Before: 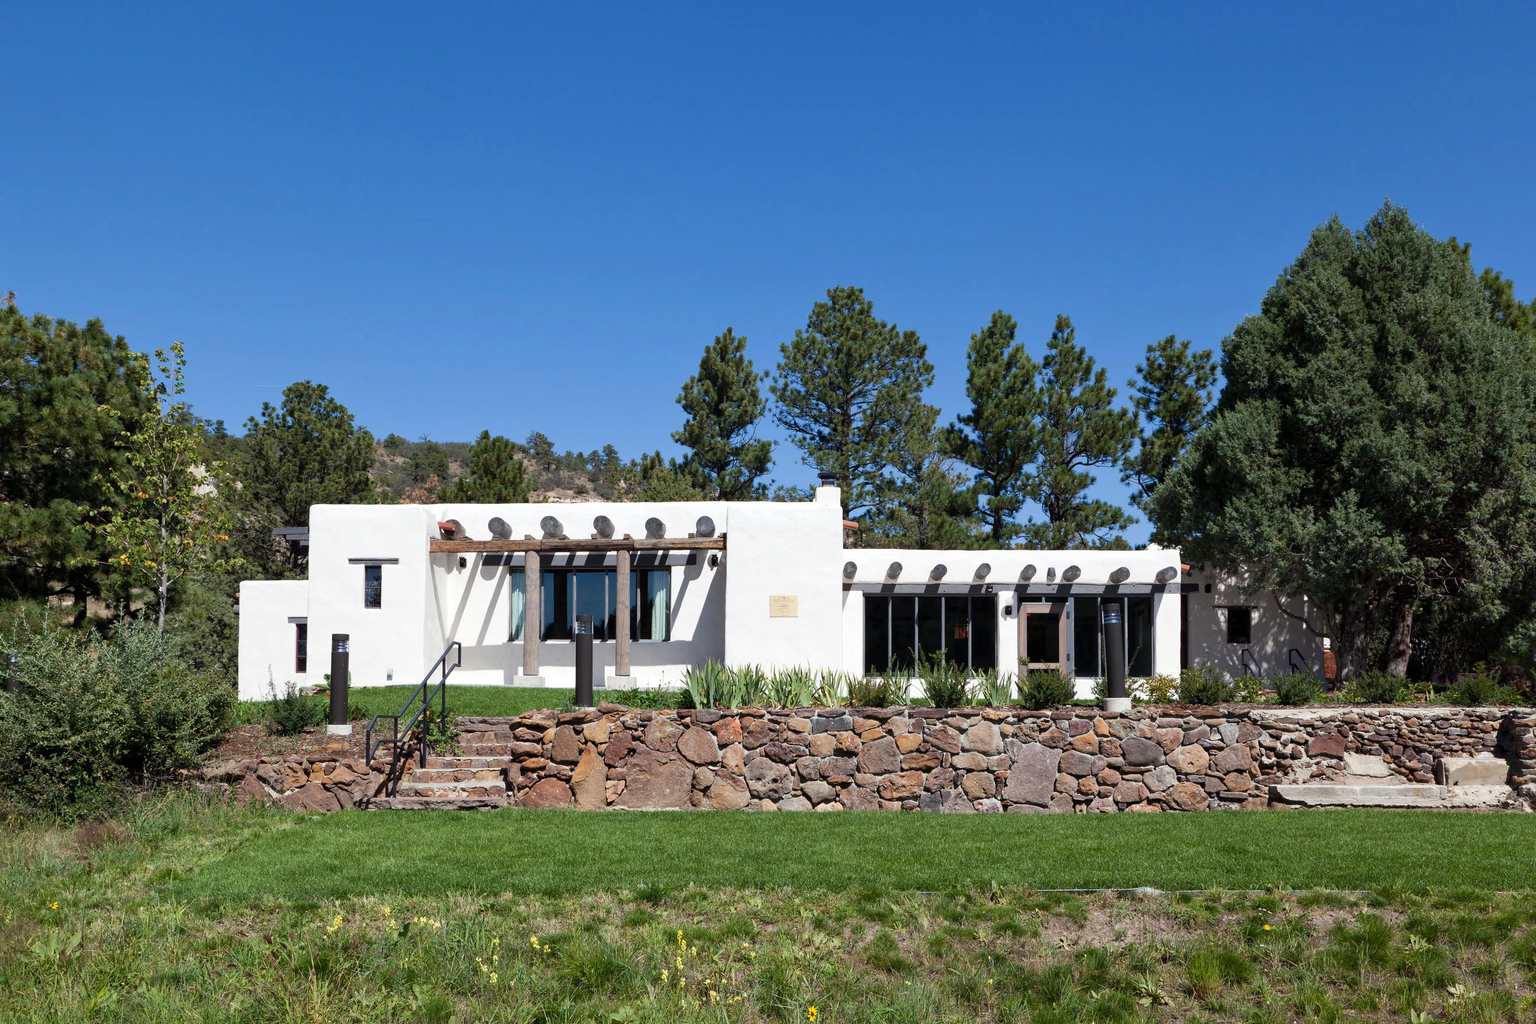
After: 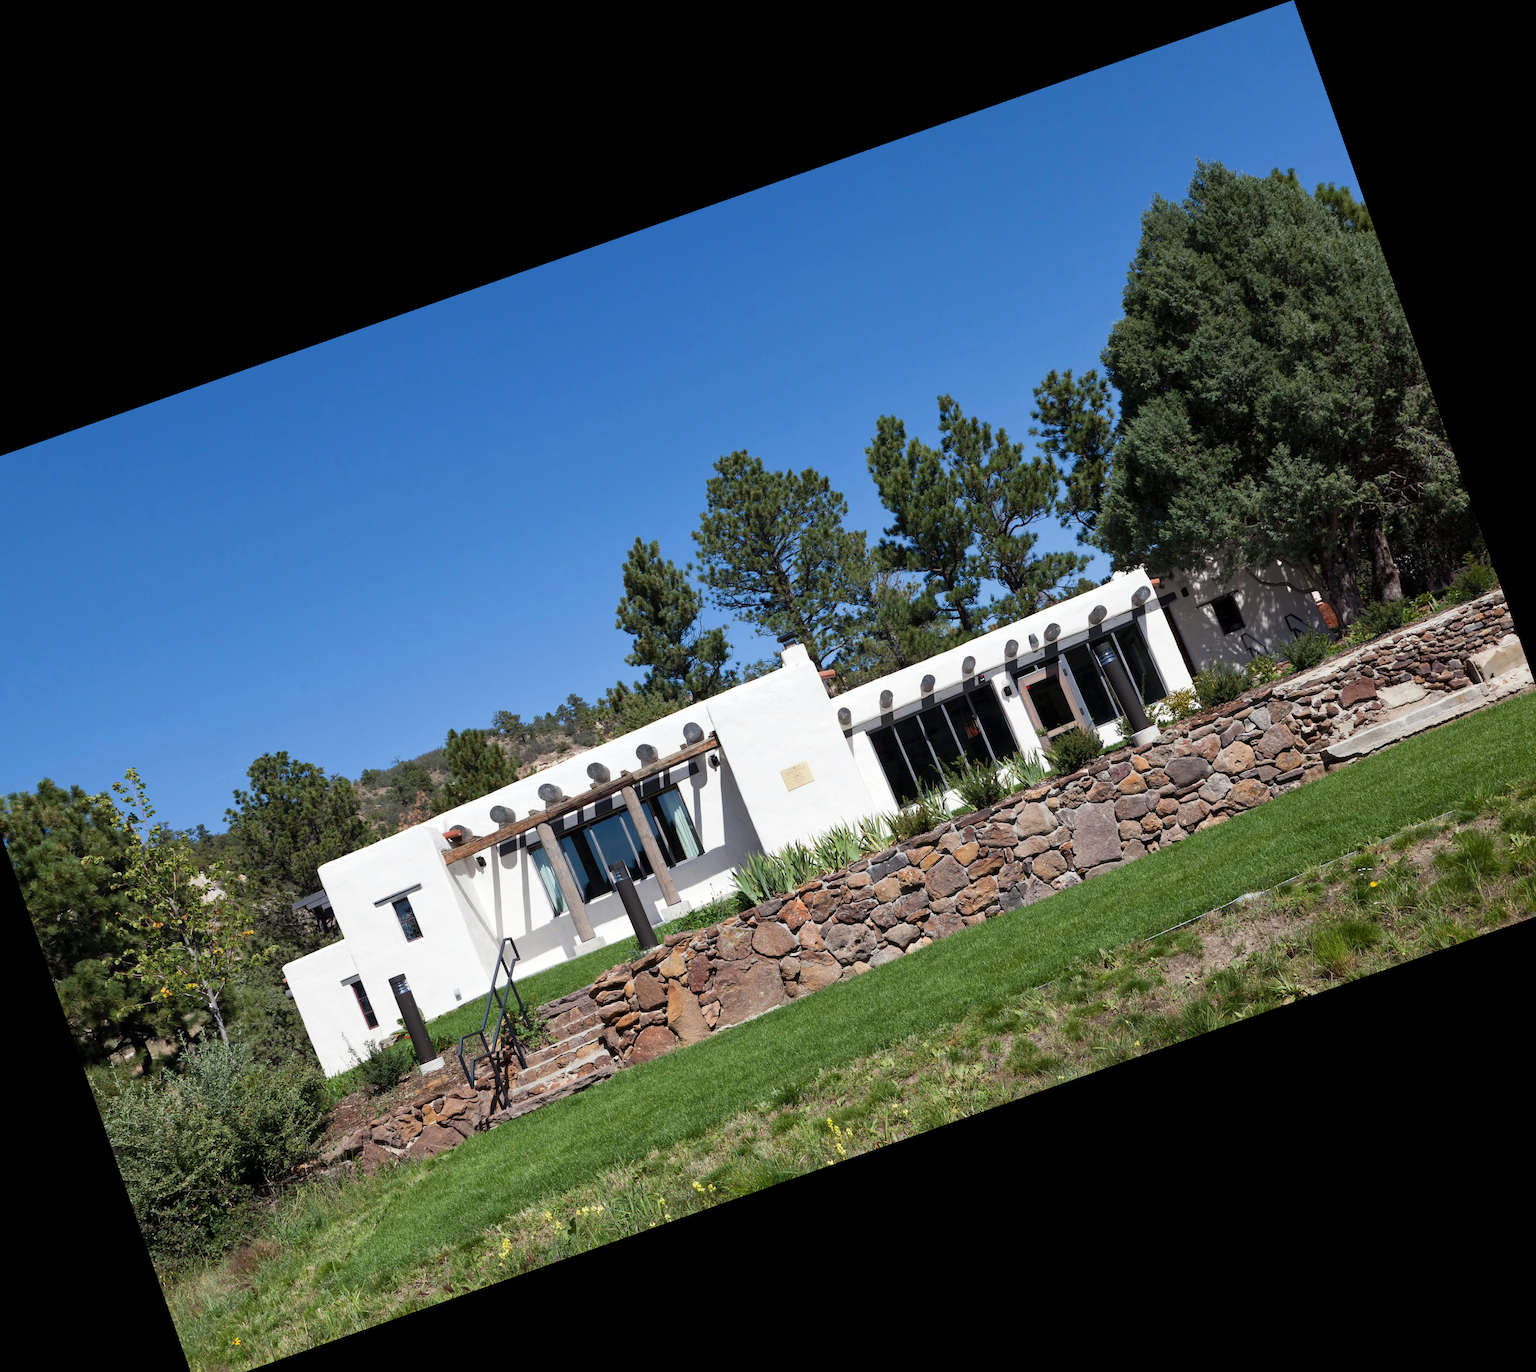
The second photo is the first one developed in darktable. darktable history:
rotate and perspective: rotation -3.52°, crop left 0.036, crop right 0.964, crop top 0.081, crop bottom 0.919
crop and rotate: angle 19.43°, left 6.812%, right 4.125%, bottom 1.087%
